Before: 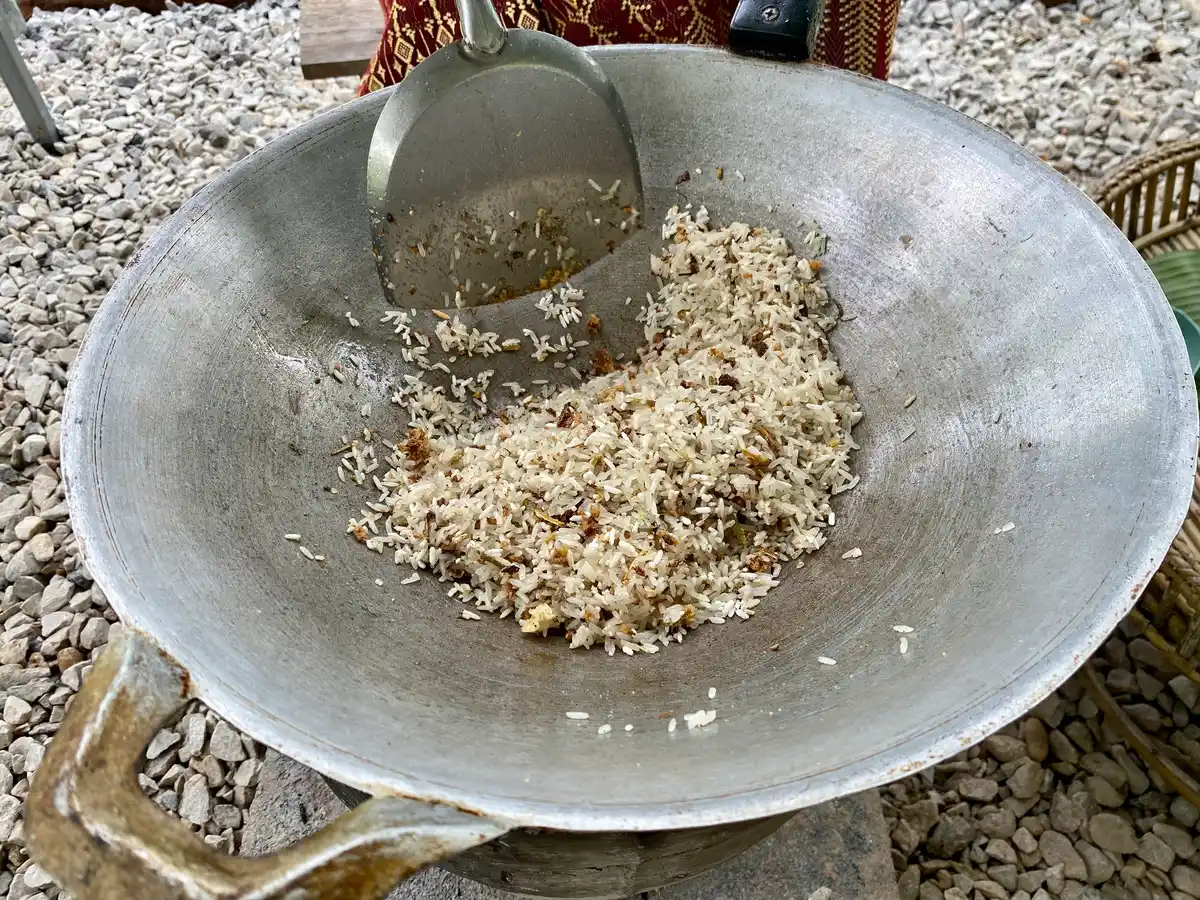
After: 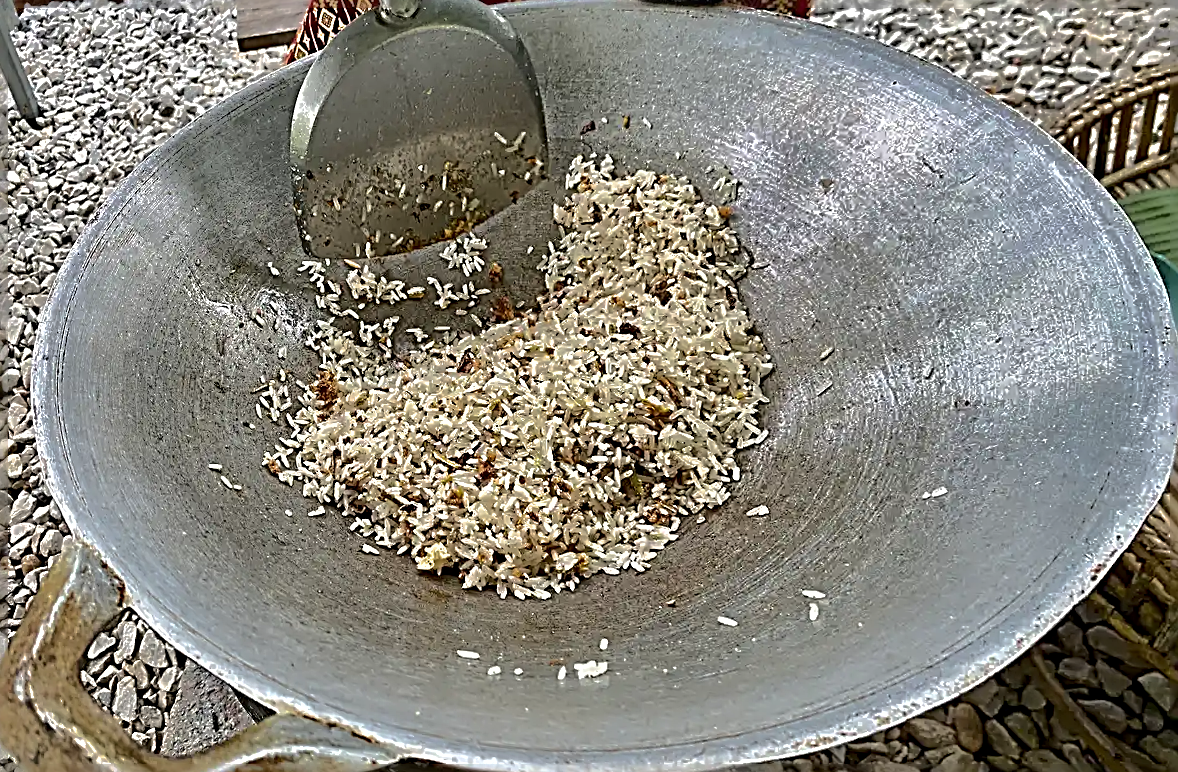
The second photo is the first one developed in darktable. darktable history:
sharpen: radius 3.158, amount 1.731
rotate and perspective: rotation 1.69°, lens shift (vertical) -0.023, lens shift (horizontal) -0.291, crop left 0.025, crop right 0.988, crop top 0.092, crop bottom 0.842
shadows and highlights: shadows -19.91, highlights -73.15
